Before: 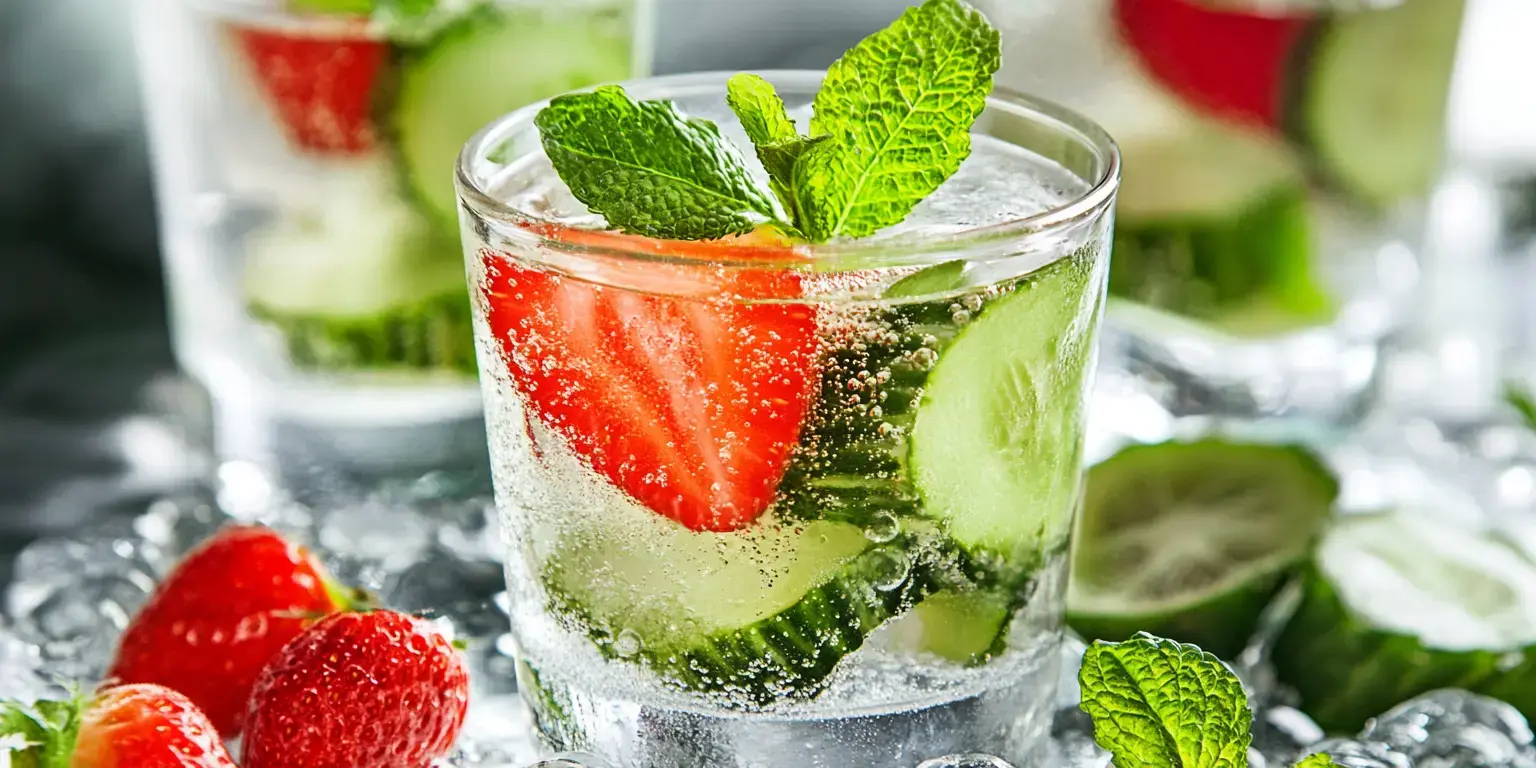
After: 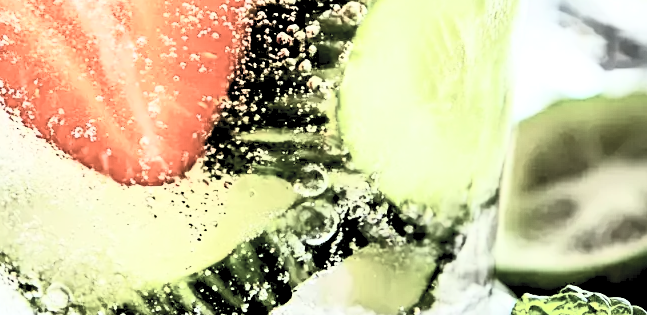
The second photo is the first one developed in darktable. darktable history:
contrast brightness saturation: contrast 0.57, brightness 0.57, saturation -0.34
crop: left 37.221%, top 45.169%, right 20.63%, bottom 13.777%
rgb levels: levels [[0.034, 0.472, 0.904], [0, 0.5, 1], [0, 0.5, 1]]
